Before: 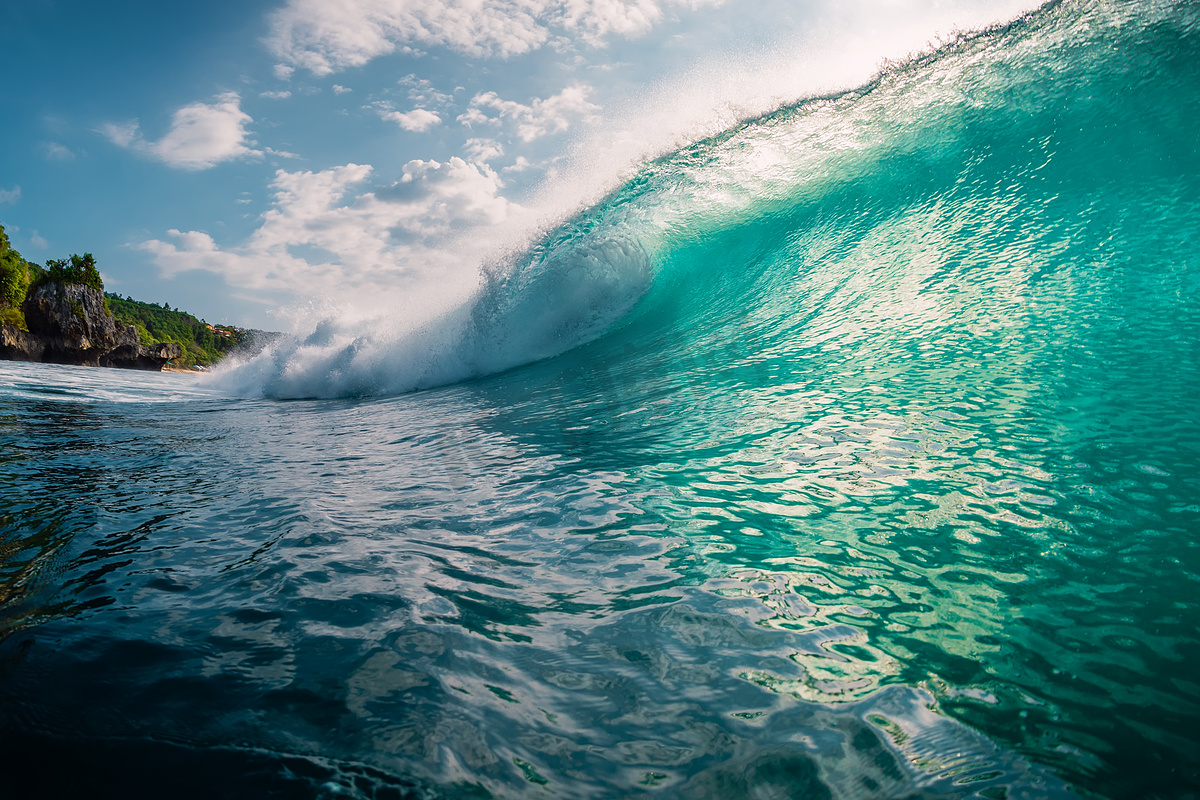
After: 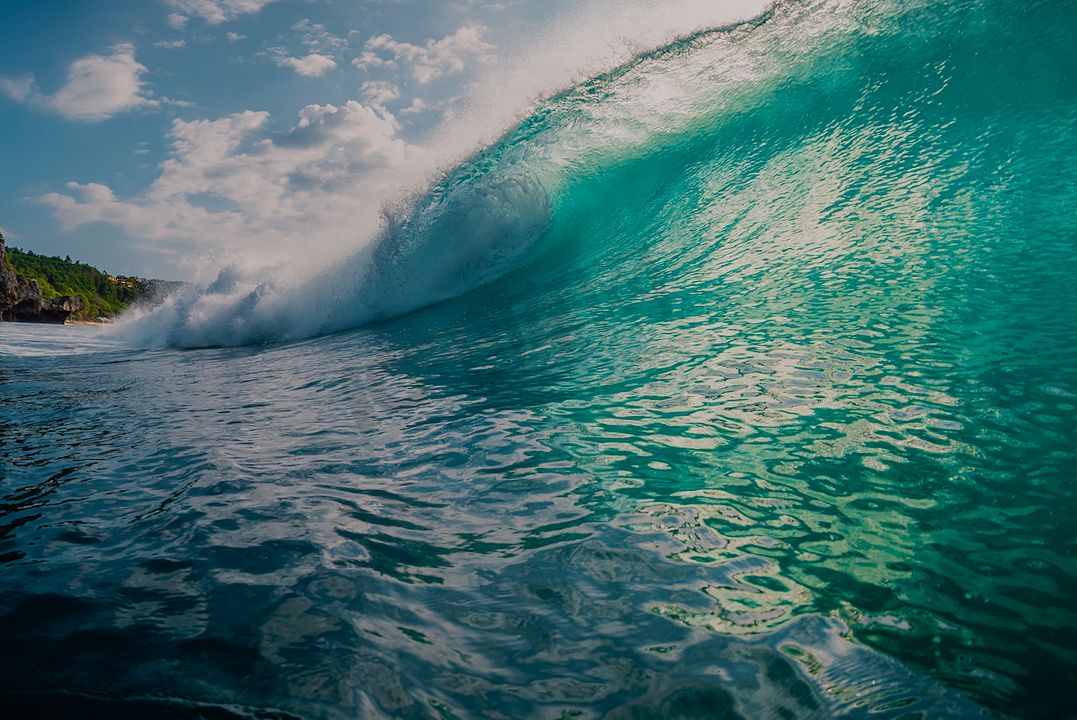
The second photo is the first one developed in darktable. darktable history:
crop and rotate: angle 1.8°, left 6.041%, top 5.704%
exposure: black level correction 0, exposure -0.687 EV, compensate exposure bias true, compensate highlight preservation false
contrast brightness saturation: saturation 0.132
